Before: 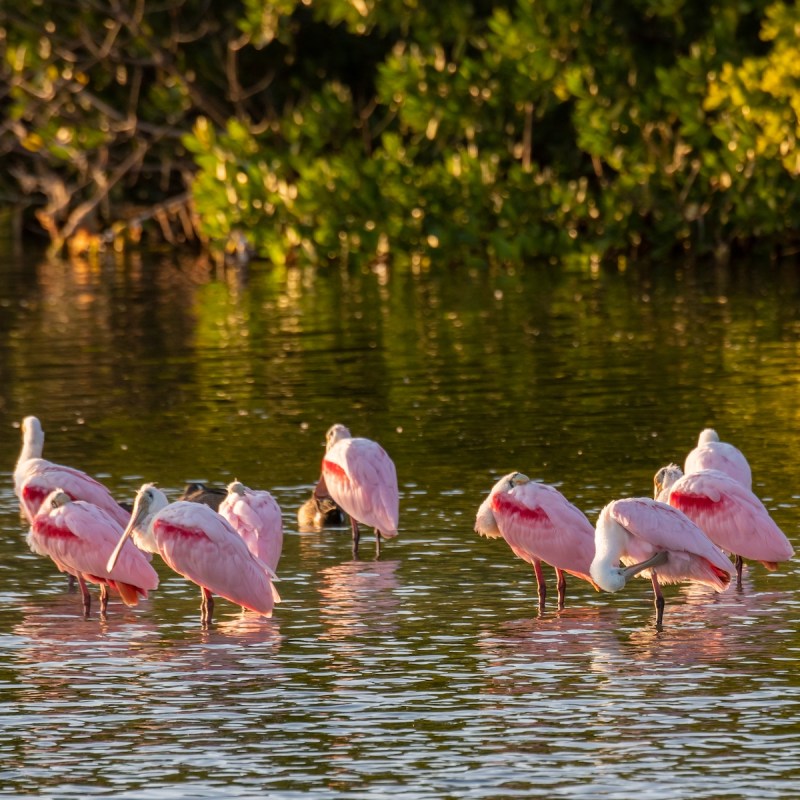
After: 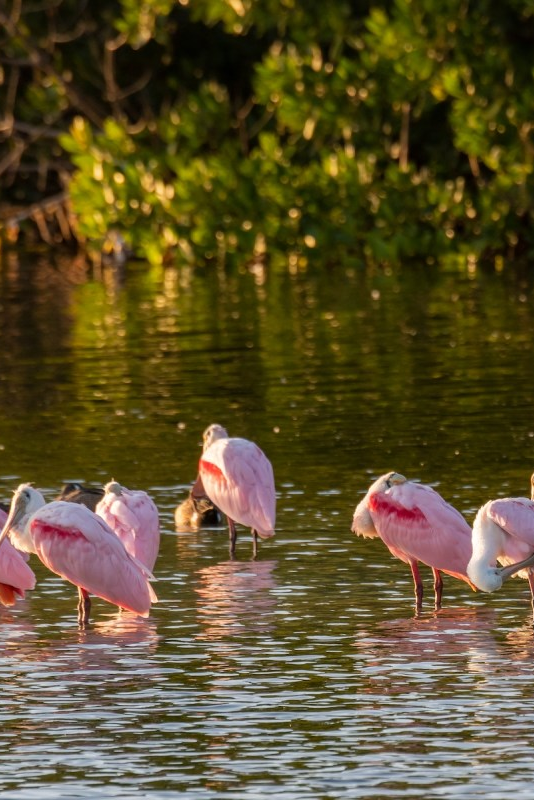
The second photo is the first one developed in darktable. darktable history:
tone equalizer: edges refinement/feathering 500, mask exposure compensation -1.57 EV, preserve details no
crop: left 15.426%, right 17.742%
